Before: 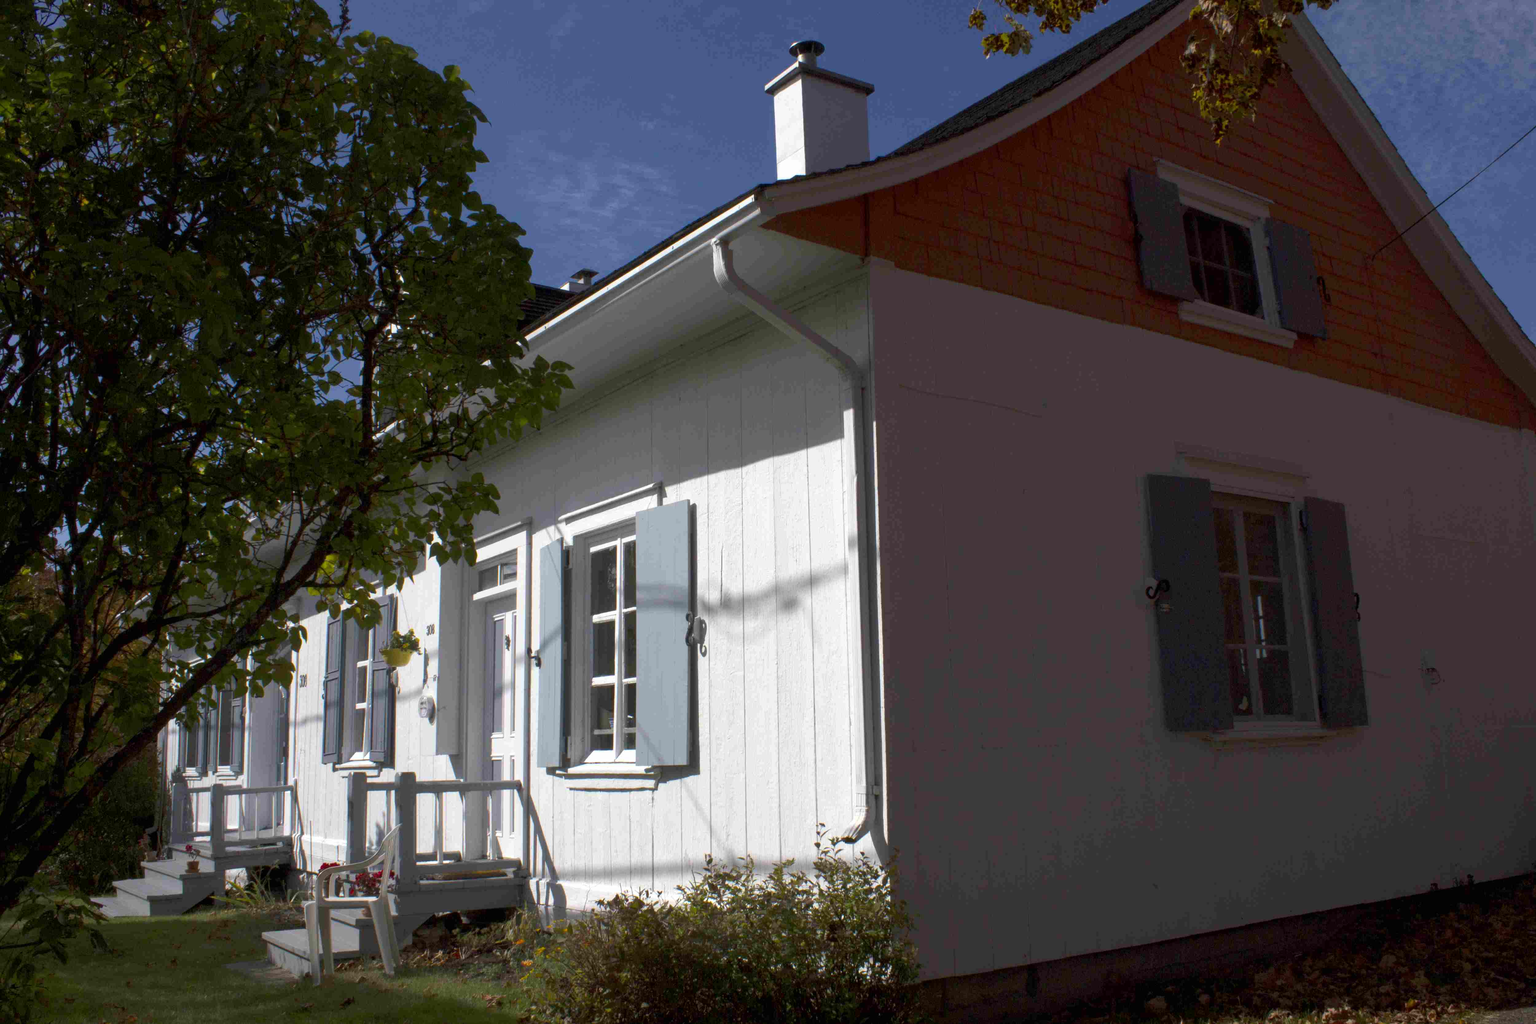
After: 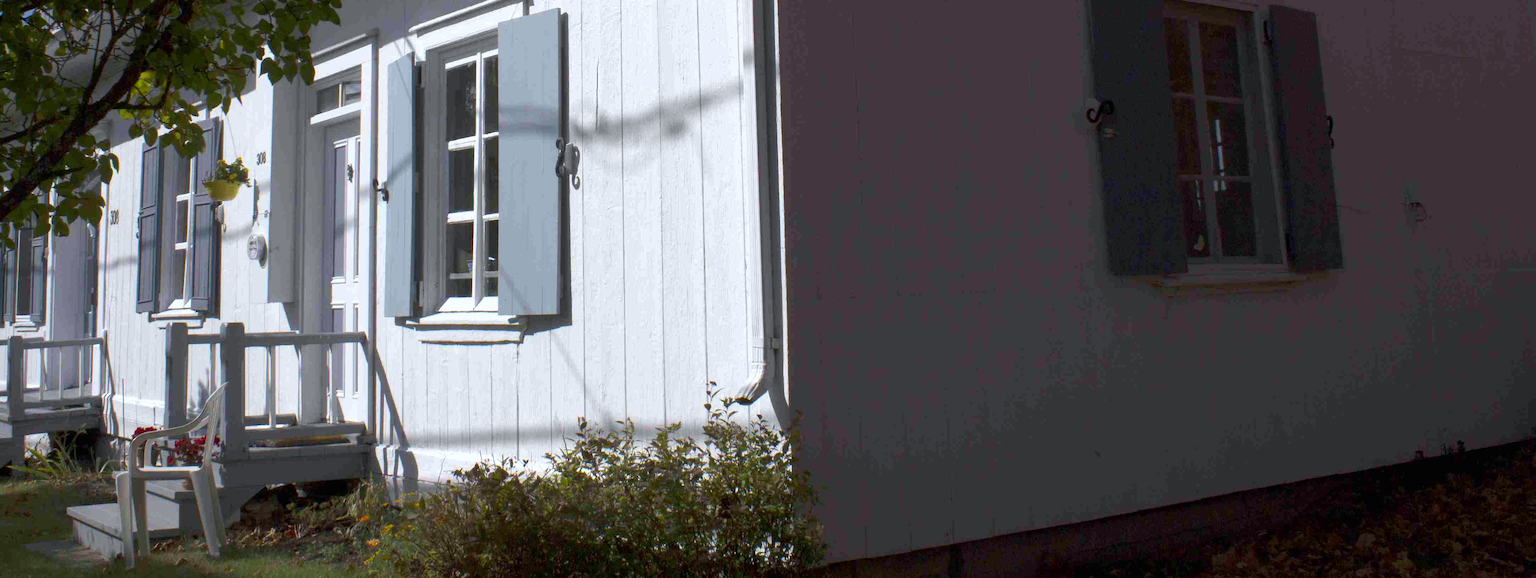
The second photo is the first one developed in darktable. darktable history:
crop and rotate: left 13.306%, top 48.129%, bottom 2.928%
white balance: red 0.974, blue 1.044
sharpen: radius 1, threshold 1
